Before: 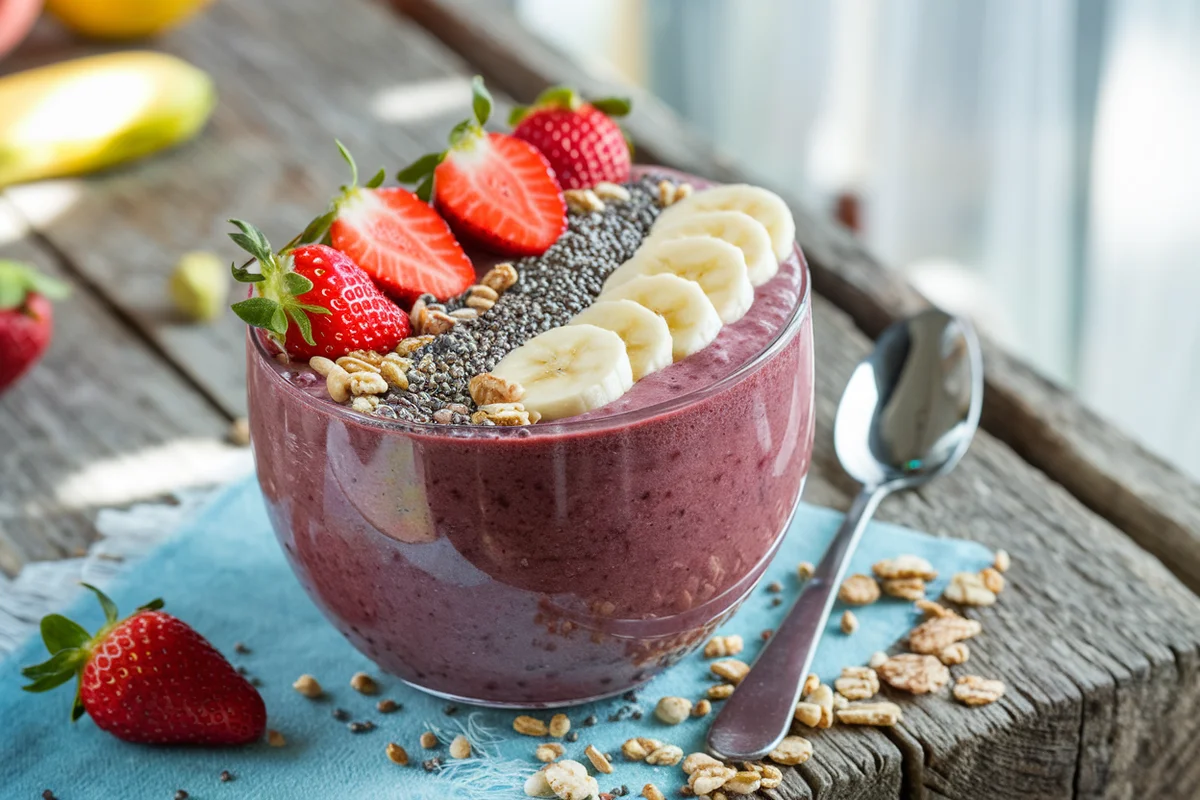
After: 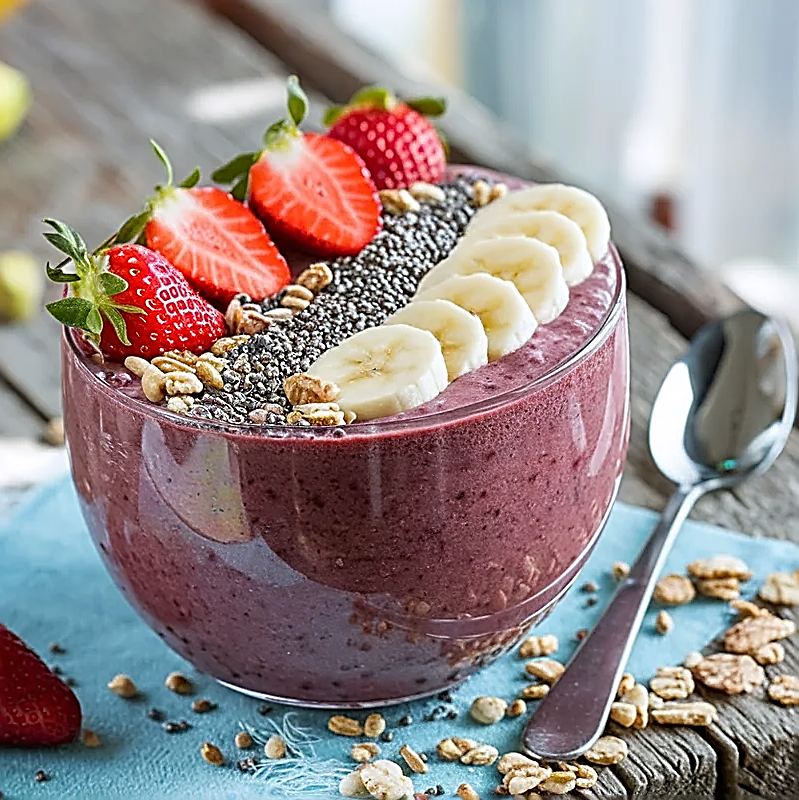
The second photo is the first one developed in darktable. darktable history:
crop: left 15.419%, right 17.914%
sharpen: amount 1.861
white balance: red 1.004, blue 1.024
